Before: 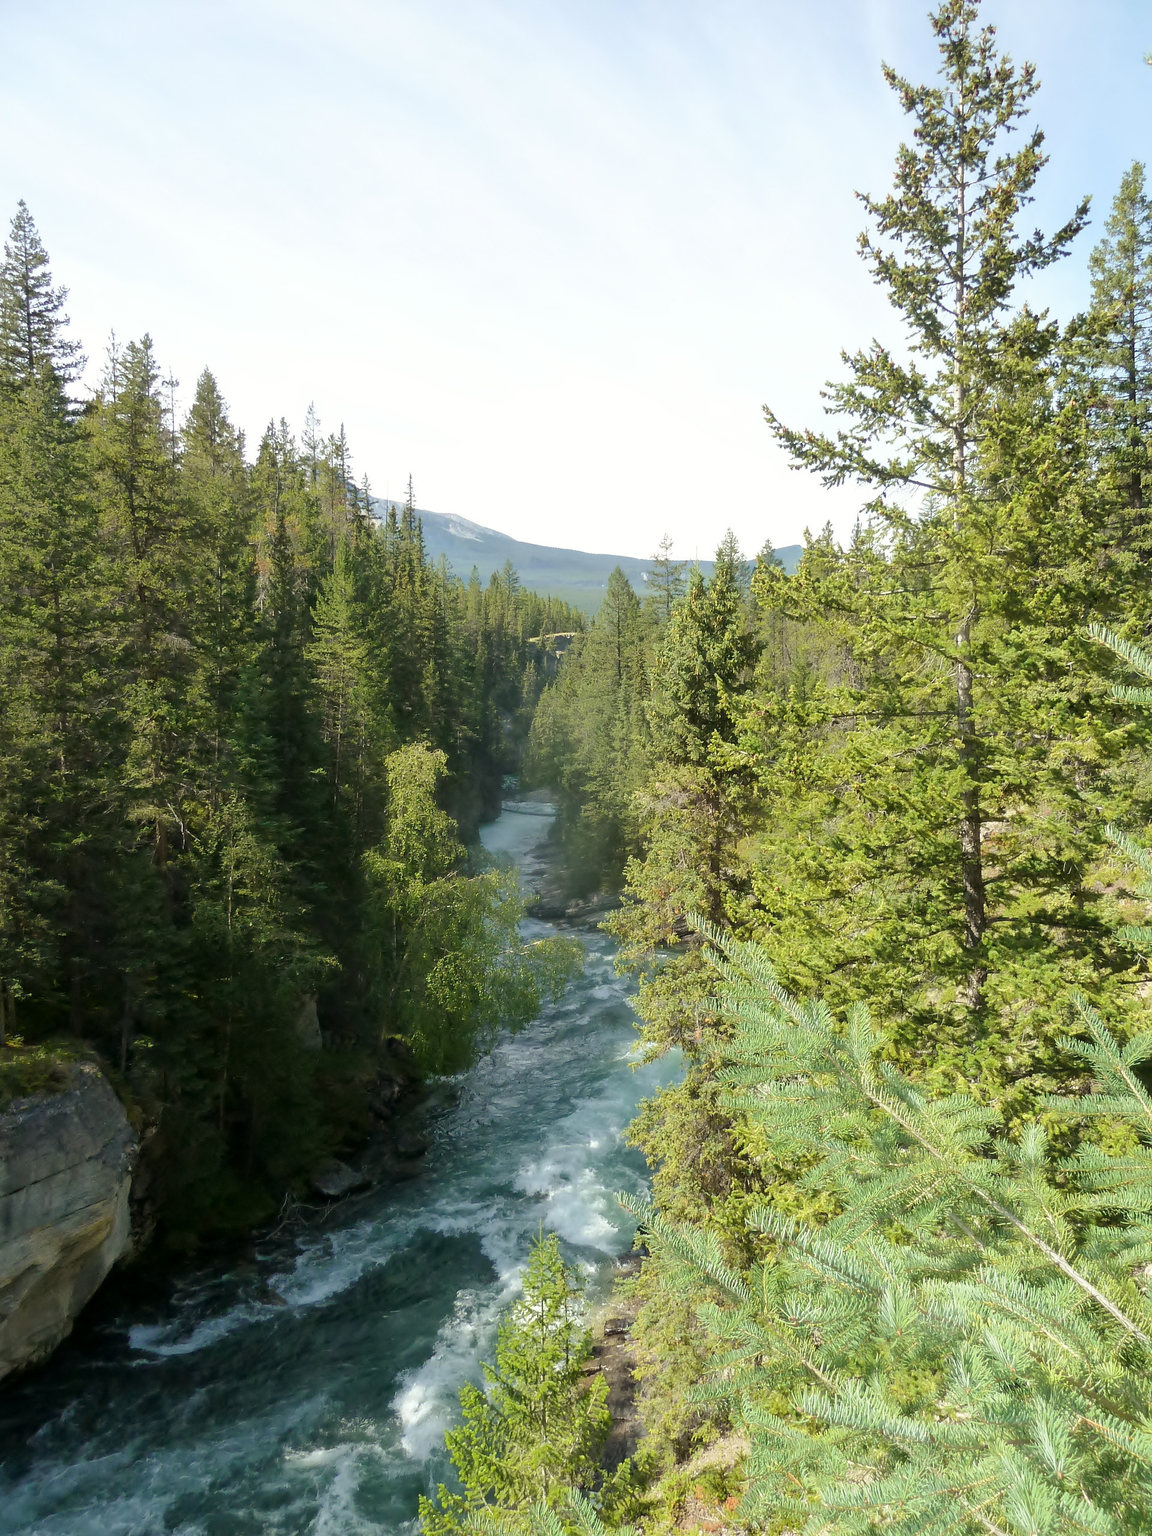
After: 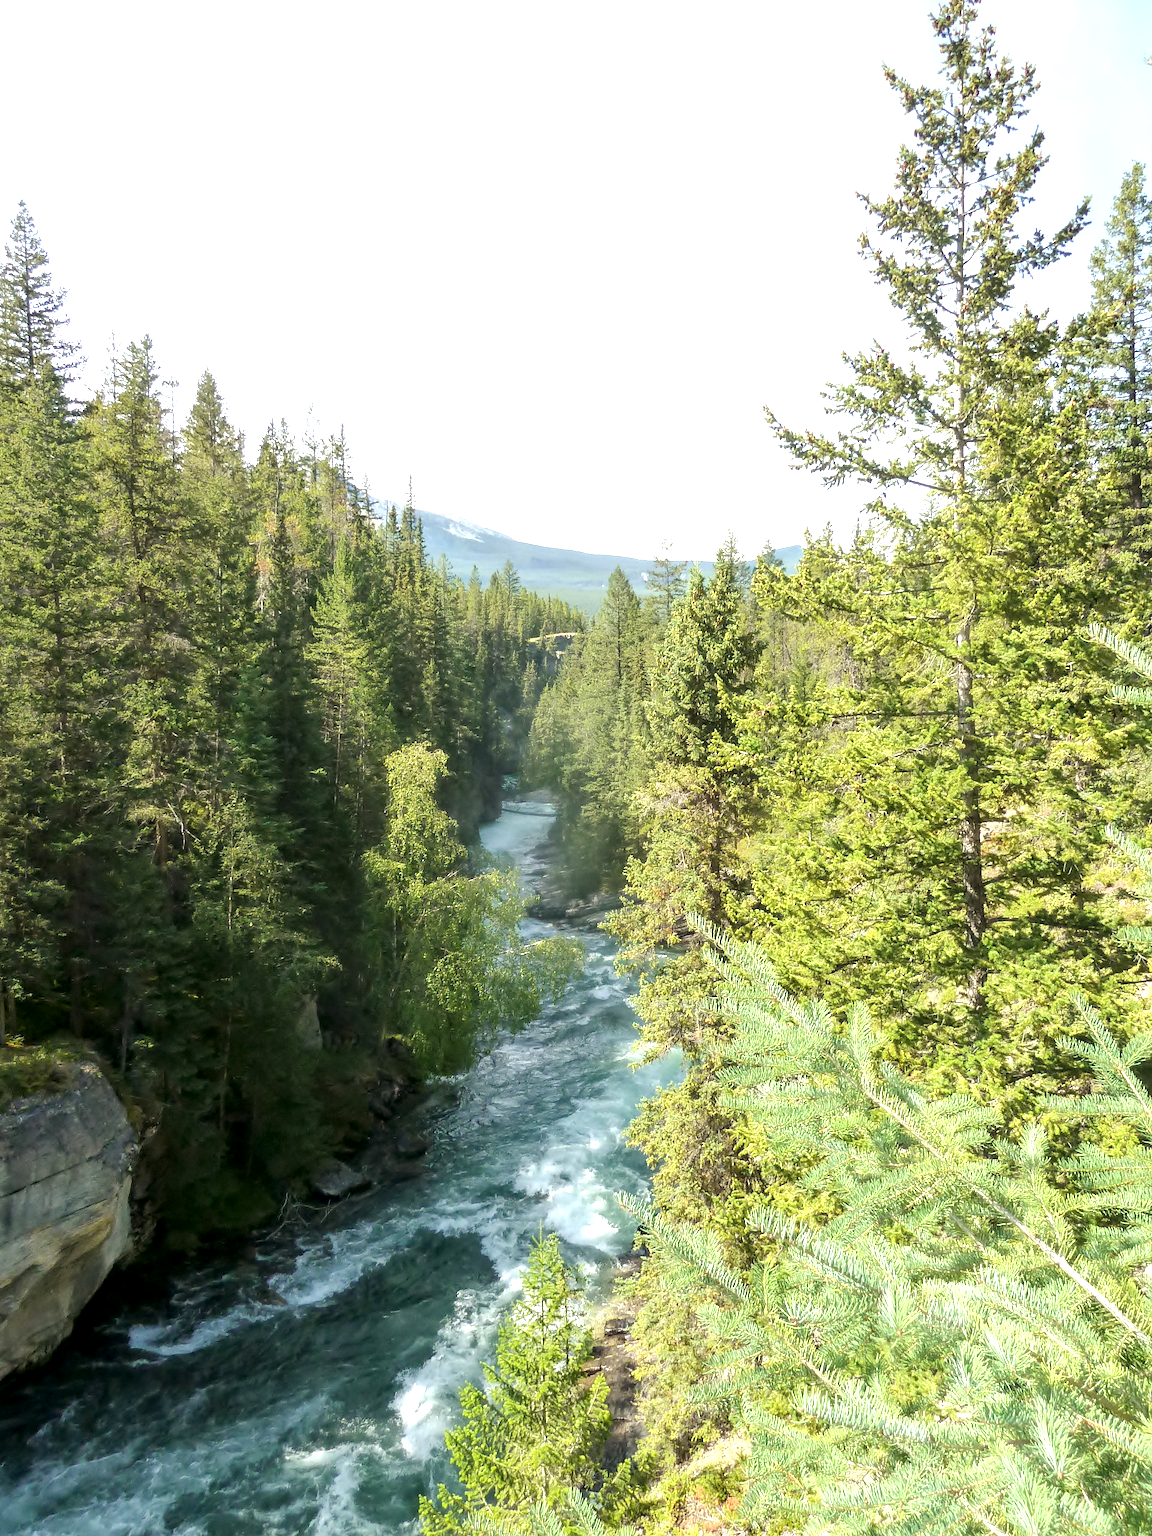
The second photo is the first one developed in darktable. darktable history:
local contrast: on, module defaults
exposure: black level correction 0, exposure 0.7 EV, compensate exposure bias true, compensate highlight preservation false
